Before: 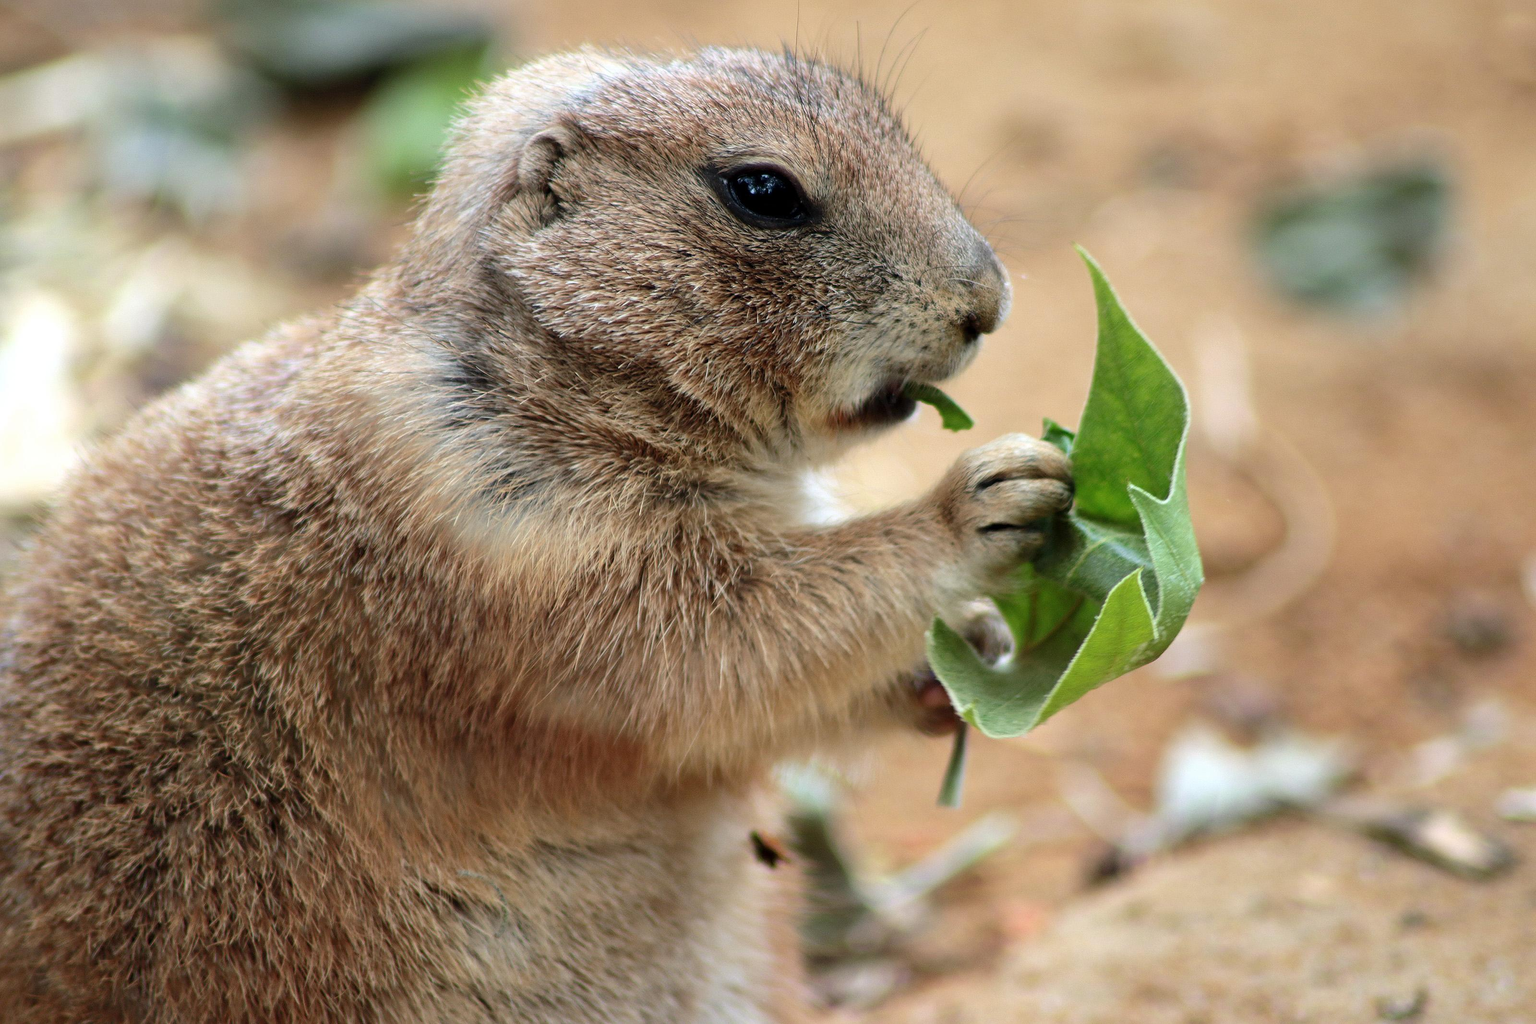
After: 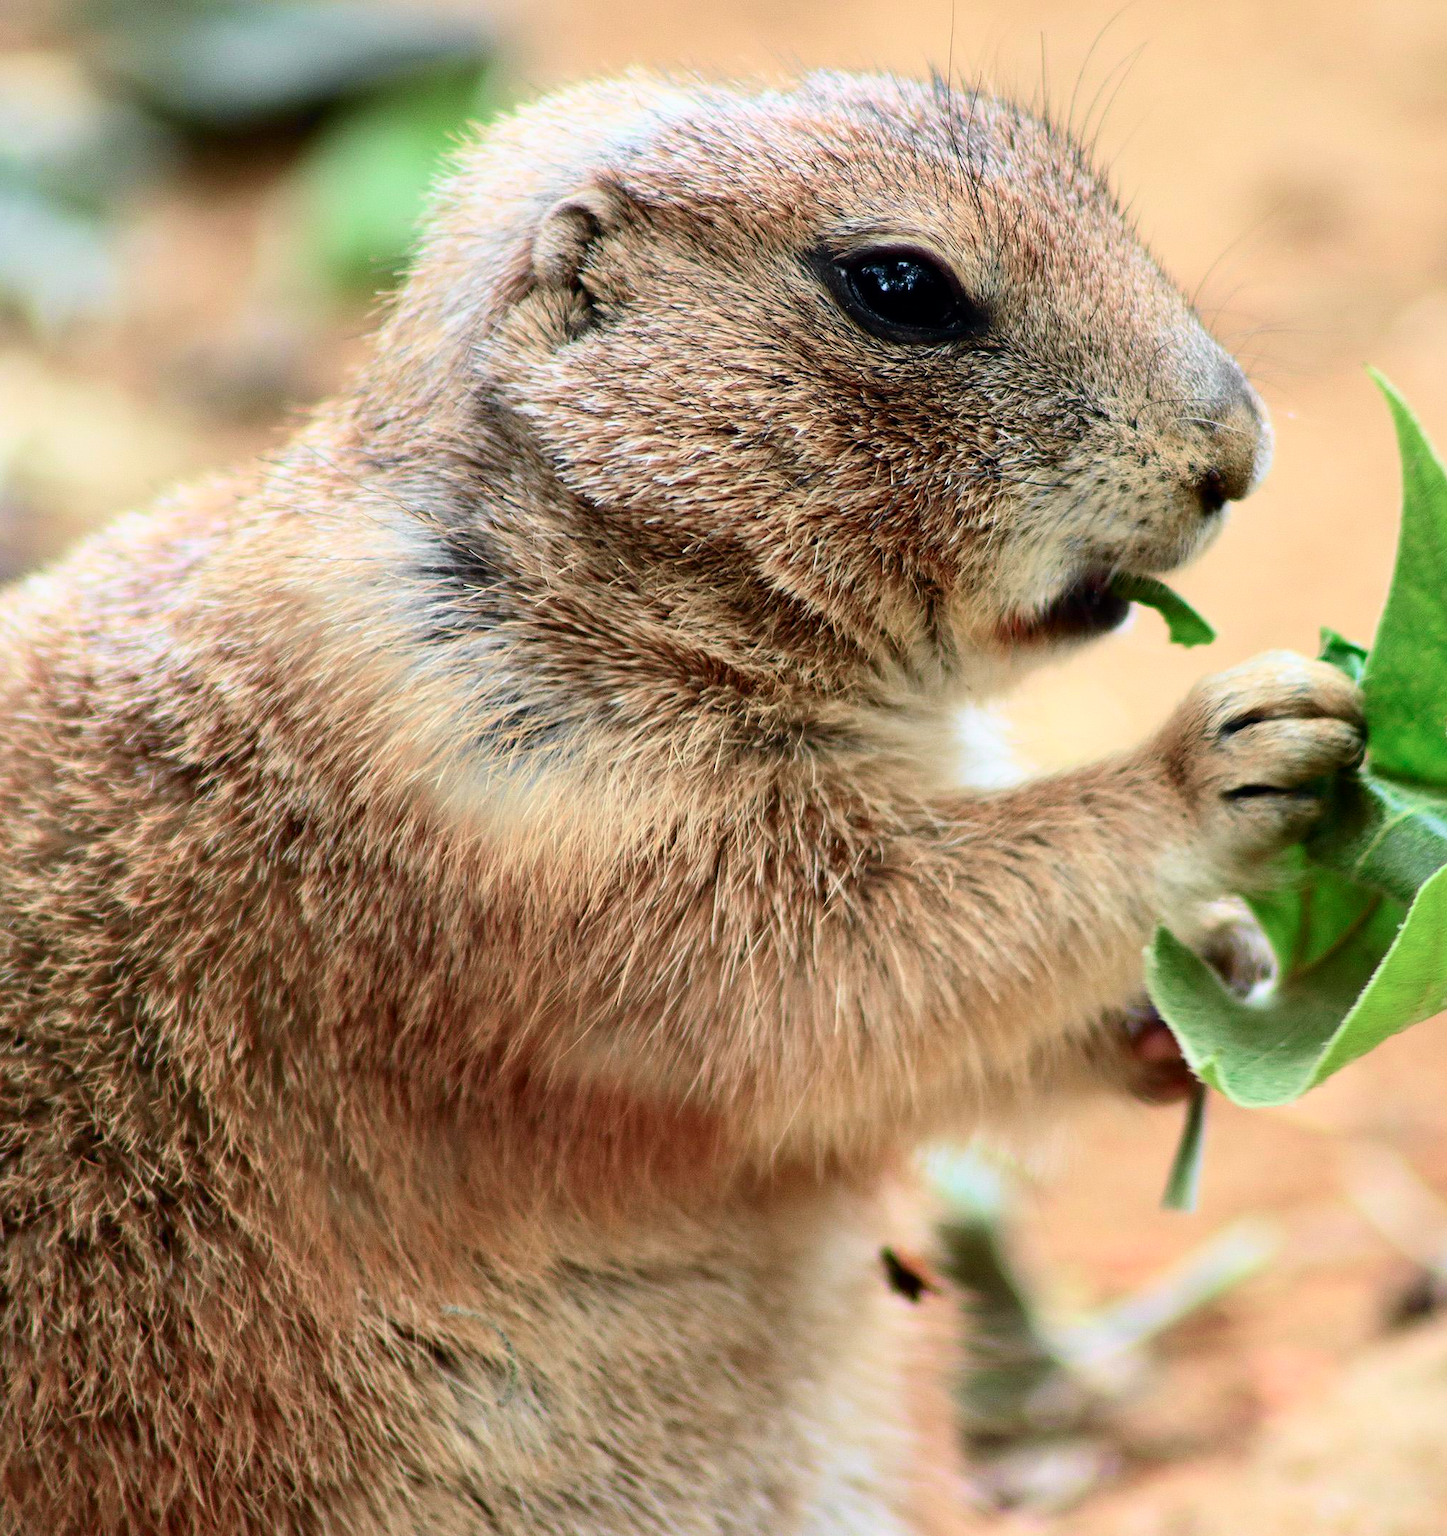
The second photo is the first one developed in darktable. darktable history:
tone curve: curves: ch0 [(0, 0) (0.051, 0.03) (0.096, 0.071) (0.241, 0.247) (0.455, 0.525) (0.594, 0.697) (0.741, 0.845) (0.871, 0.933) (1, 0.984)]; ch1 [(0, 0) (0.1, 0.038) (0.318, 0.243) (0.399, 0.351) (0.478, 0.469) (0.499, 0.499) (0.534, 0.549) (0.565, 0.594) (0.601, 0.634) (0.666, 0.7) (1, 1)]; ch2 [(0, 0) (0.453, 0.45) (0.479, 0.483) (0.504, 0.499) (0.52, 0.519) (0.541, 0.559) (0.592, 0.612) (0.824, 0.815) (1, 1)], color space Lab, independent channels, preserve colors none
crop: left 10.644%, right 26.528%
